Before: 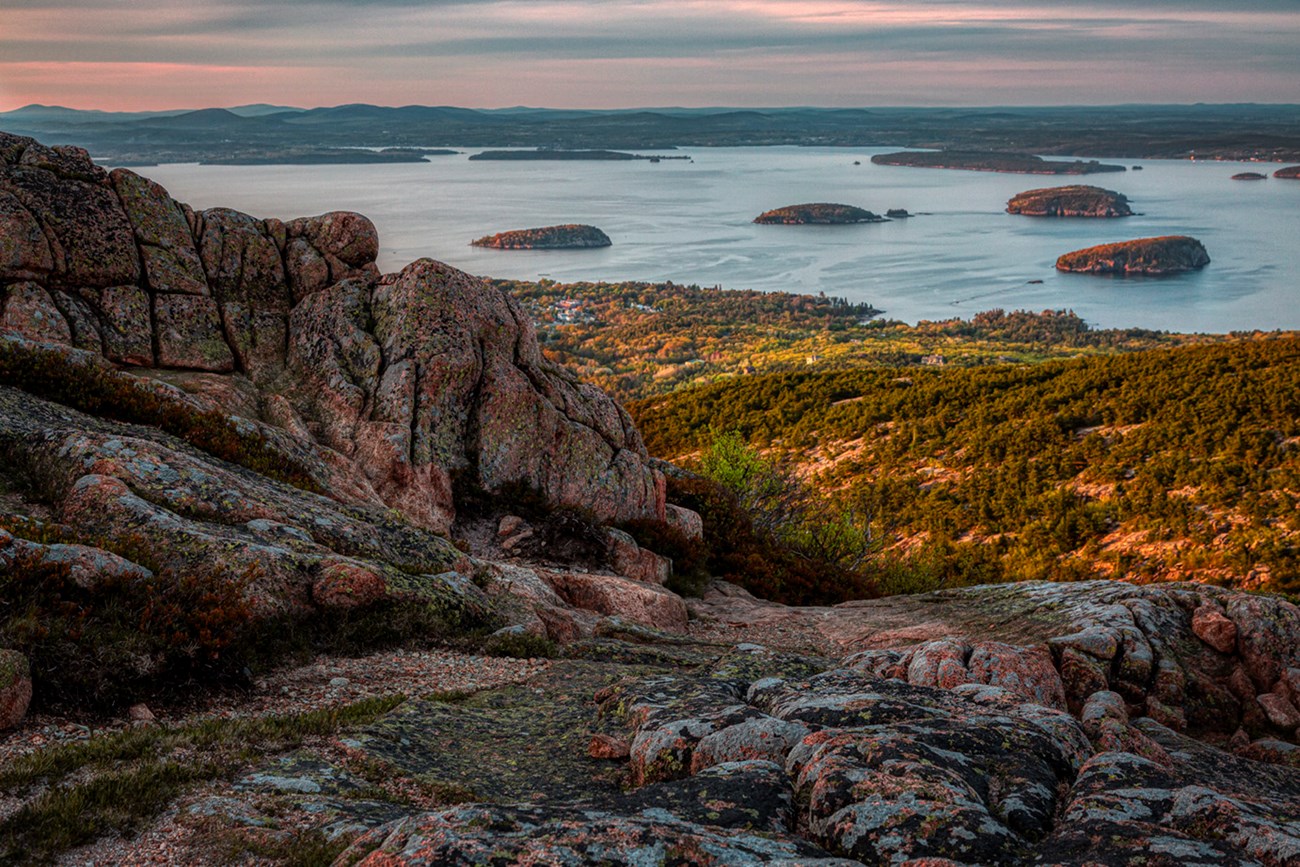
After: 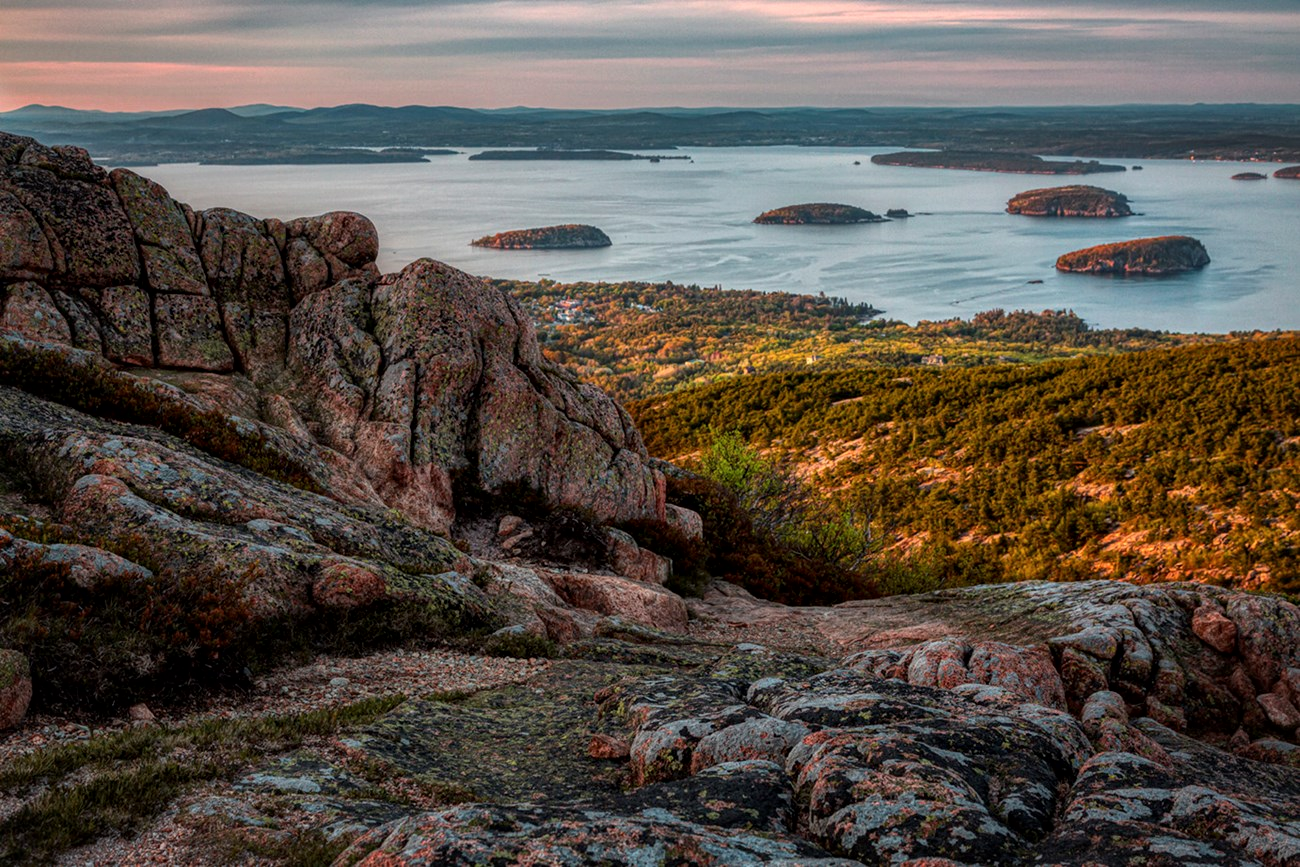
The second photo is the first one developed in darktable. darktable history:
local contrast: mode bilateral grid, contrast 20, coarseness 49, detail 119%, midtone range 0.2
levels: black 0.067%, levels [0, 0.492, 0.984]
